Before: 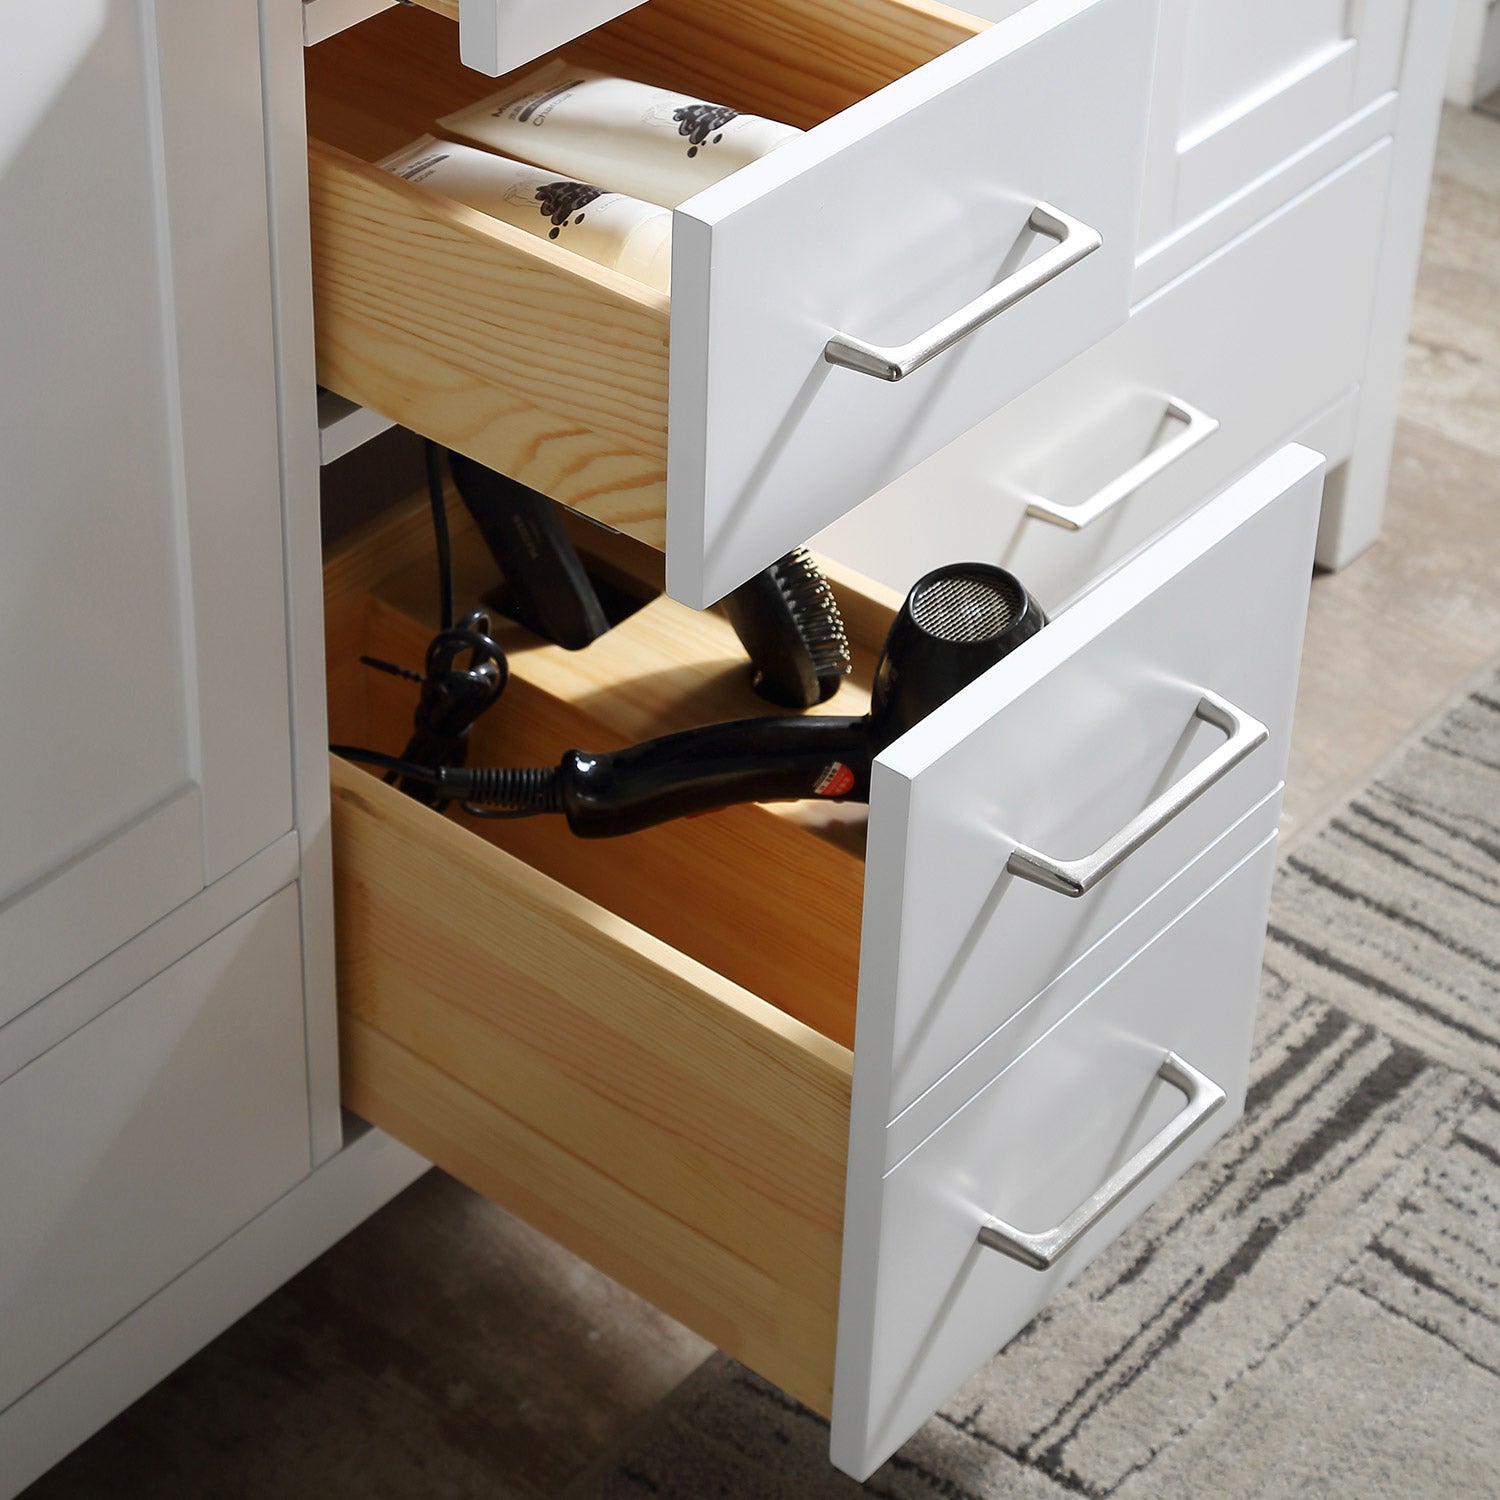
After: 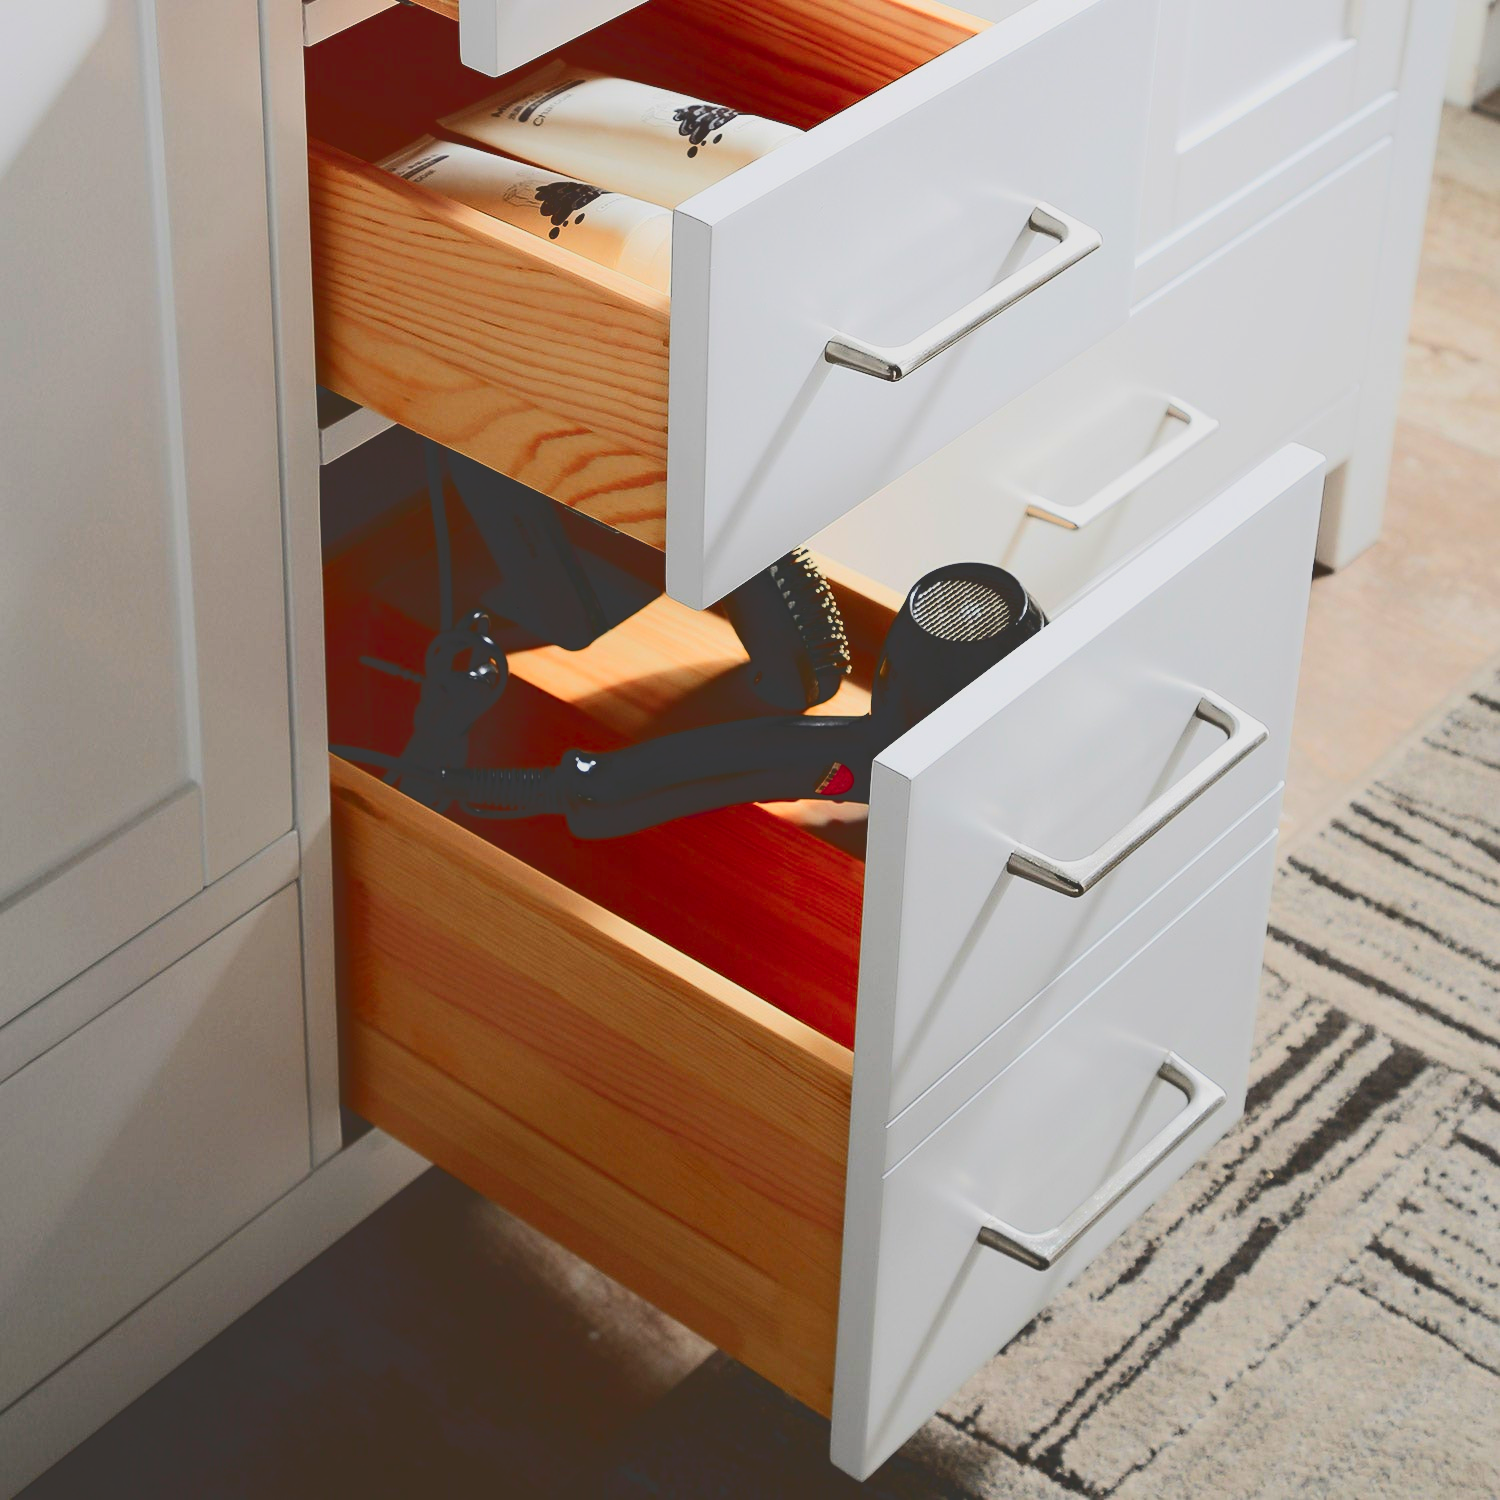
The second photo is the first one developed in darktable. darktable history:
tone equalizer: -8 EV -0.417 EV, -7 EV -0.389 EV, -6 EV -0.333 EV, -5 EV -0.222 EV, -3 EV 0.222 EV, -2 EV 0.333 EV, -1 EV 0.389 EV, +0 EV 0.417 EV, edges refinement/feathering 500, mask exposure compensation -1.57 EV, preserve details no
tone curve: curves: ch0 [(0, 0.23) (0.125, 0.207) (0.245, 0.227) (0.736, 0.695) (1, 0.824)], color space Lab, independent channels, preserve colors none
shadows and highlights: shadows 0, highlights 40
color zones: curves: ch1 [(0.24, 0.629) (0.75, 0.5)]; ch2 [(0.255, 0.454) (0.745, 0.491)], mix 102.12%
